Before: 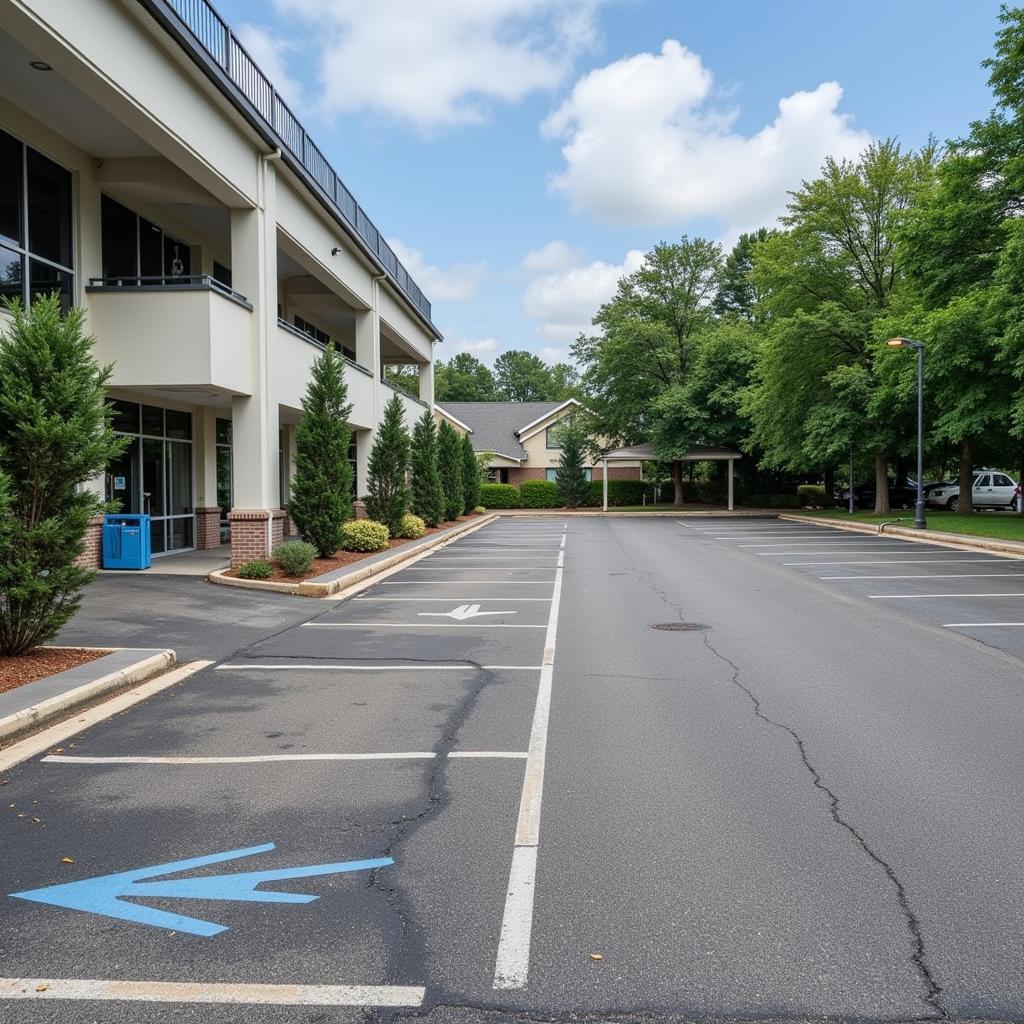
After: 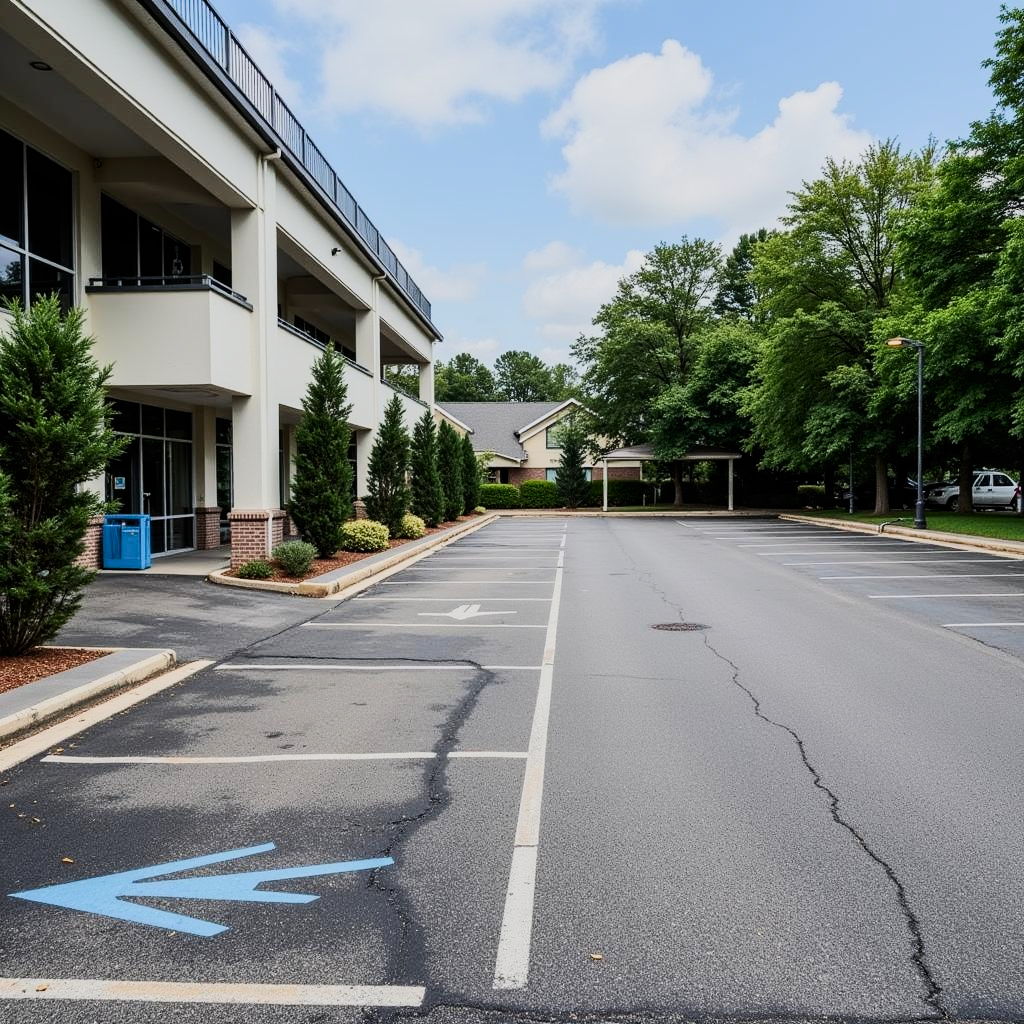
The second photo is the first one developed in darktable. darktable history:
contrast brightness saturation: contrast 0.152, brightness -0.01, saturation 0.097
tone curve: curves: ch0 [(0, 0) (0.003, 0.003) (0.011, 0.011) (0.025, 0.024) (0.044, 0.043) (0.069, 0.068) (0.1, 0.097) (0.136, 0.133) (0.177, 0.173) (0.224, 0.219) (0.277, 0.271) (0.335, 0.327) (0.399, 0.39) (0.468, 0.457) (0.543, 0.582) (0.623, 0.655) (0.709, 0.734) (0.801, 0.817) (0.898, 0.906) (1, 1)], color space Lab, independent channels, preserve colors none
exposure: compensate highlight preservation false
filmic rgb: black relative exposure -7.65 EV, white relative exposure 4.56 EV, threshold 5.98 EV, hardness 3.61, contrast 1.248, color science v5 (2021), contrast in shadows safe, contrast in highlights safe, enable highlight reconstruction true
